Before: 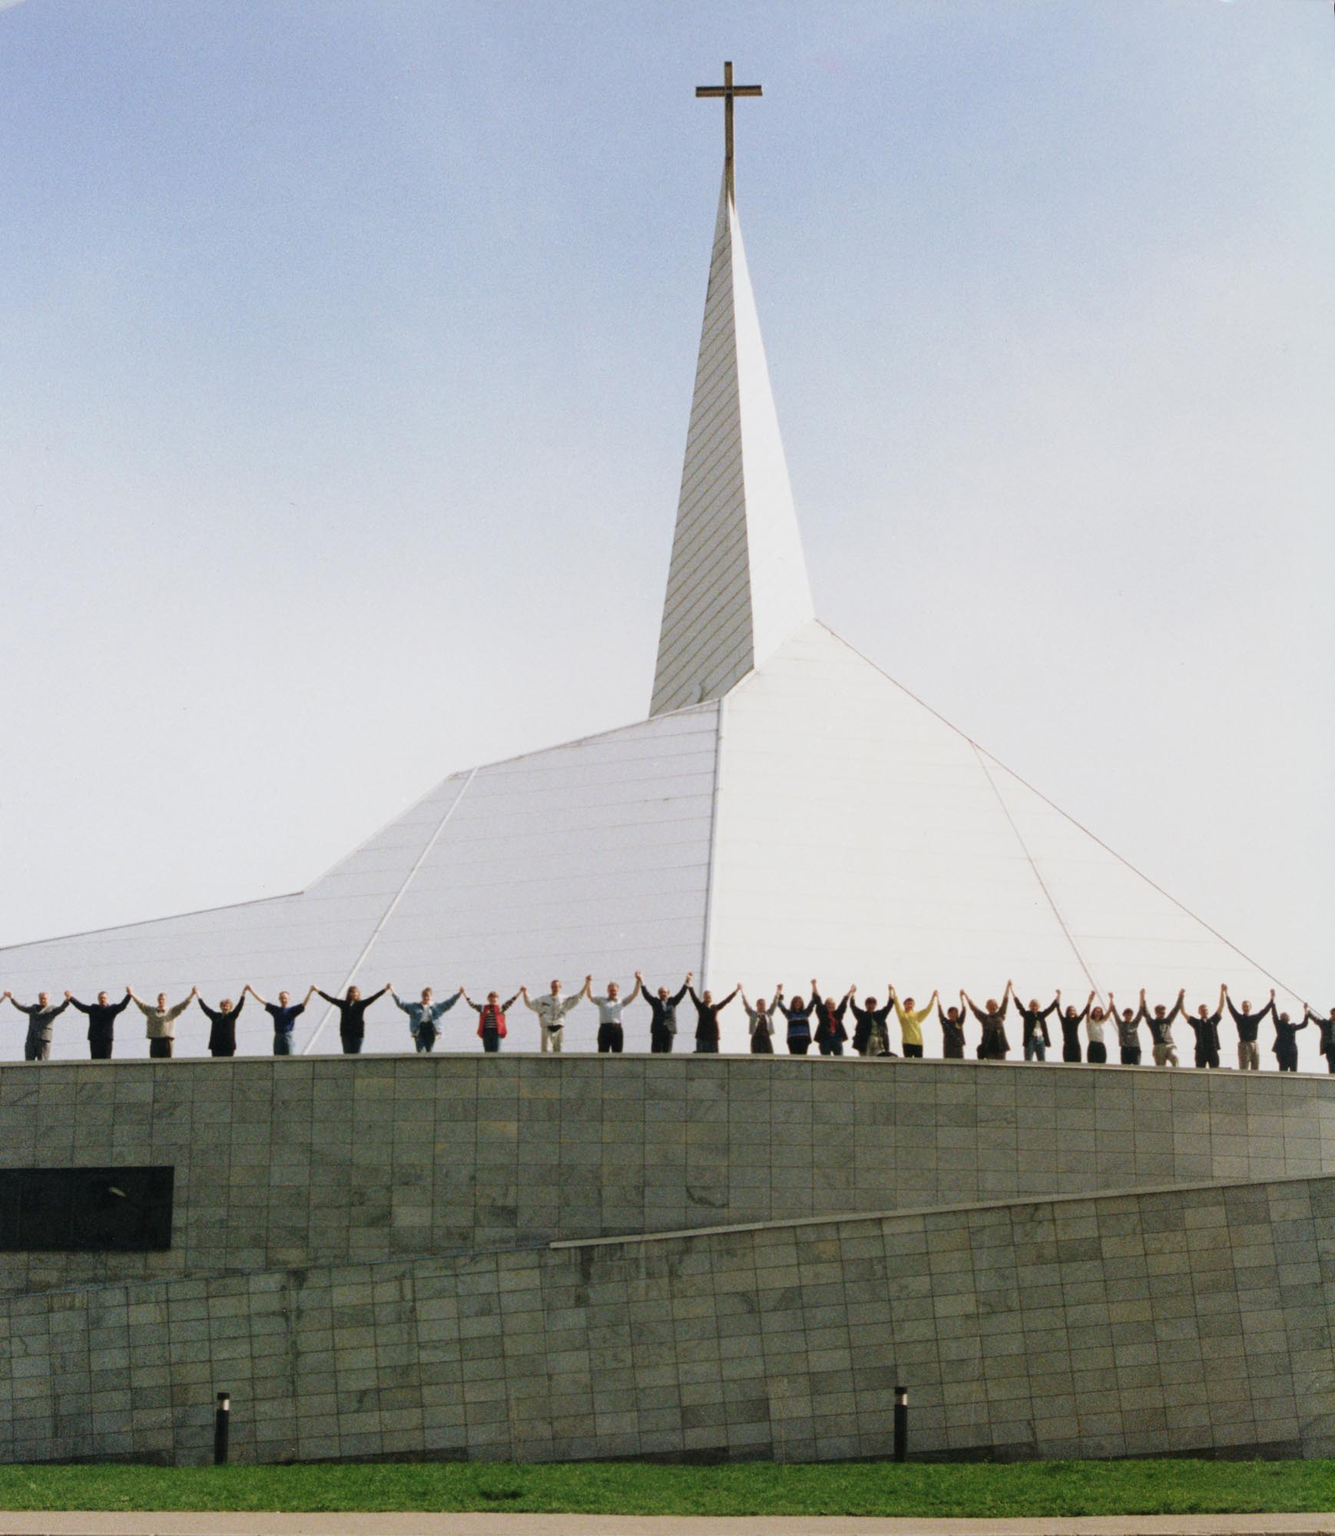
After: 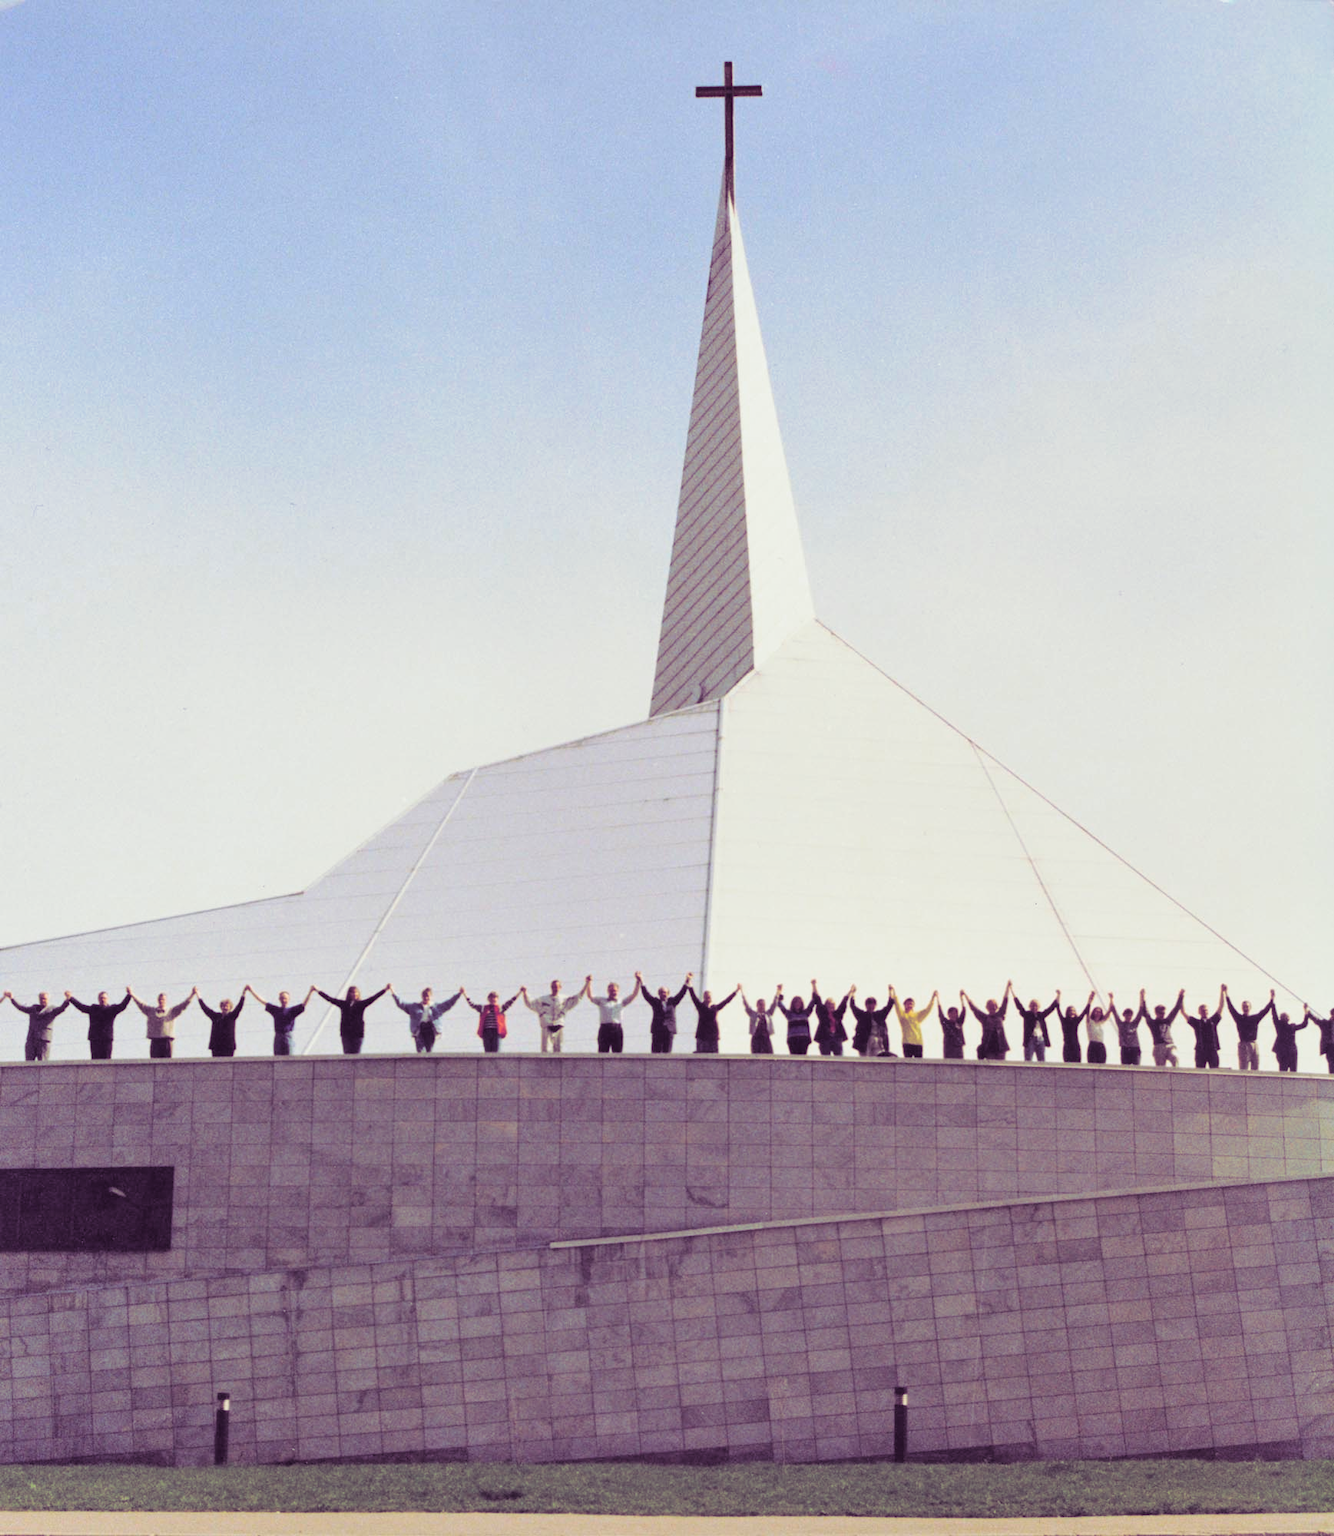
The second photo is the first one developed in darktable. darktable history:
split-toning: shadows › hue 277.2°, shadows › saturation 0.74
contrast brightness saturation: contrast 0.1, brightness 0.3, saturation 0.14
shadows and highlights: low approximation 0.01, soften with gaussian
